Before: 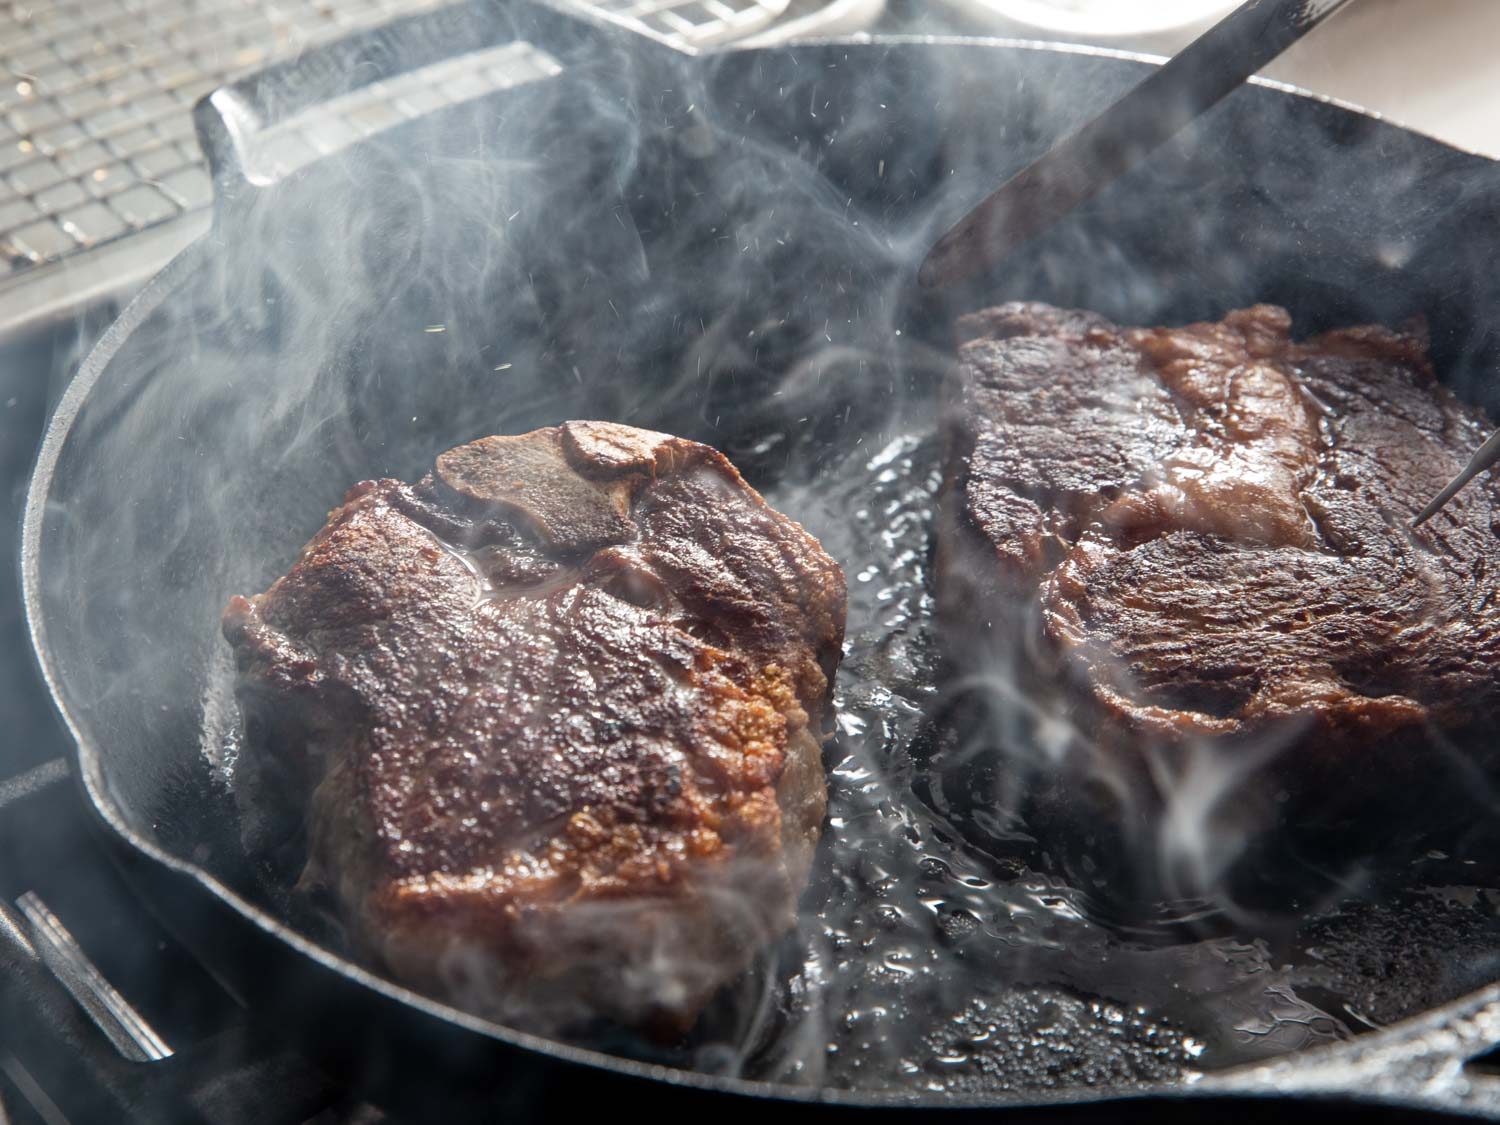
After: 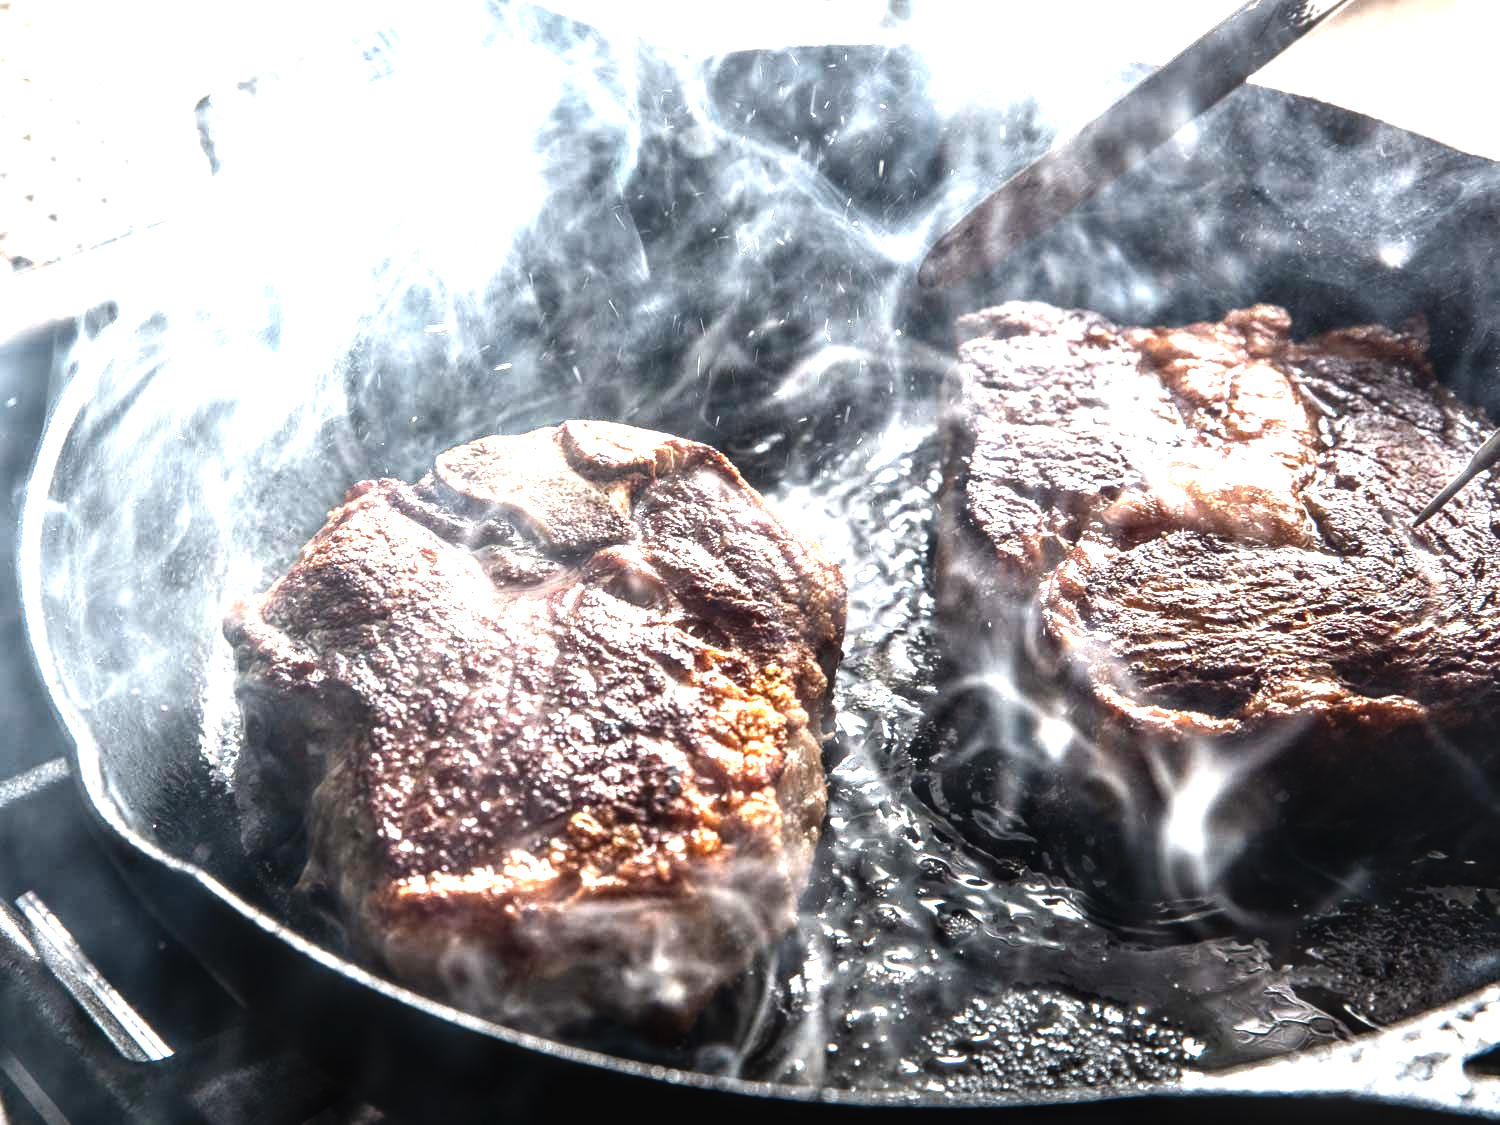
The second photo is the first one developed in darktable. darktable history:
exposure: exposure -0.021 EV, compensate highlight preservation false
levels: levels [0, 0.352, 0.703]
local contrast: on, module defaults
tone equalizer: -8 EV -1.08 EV, -7 EV -1.01 EV, -6 EV -0.867 EV, -5 EV -0.578 EV, -3 EV 0.578 EV, -2 EV 0.867 EV, -1 EV 1.01 EV, +0 EV 1.08 EV, edges refinement/feathering 500, mask exposure compensation -1.57 EV, preserve details no
